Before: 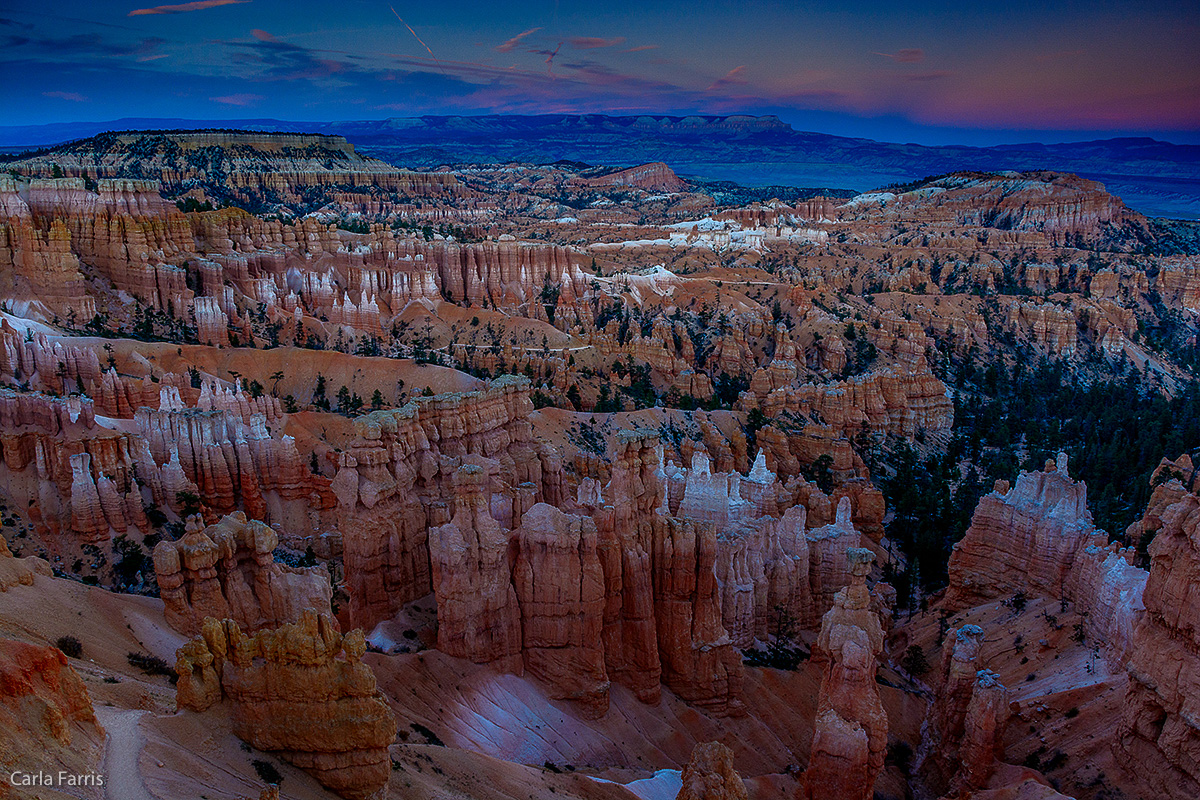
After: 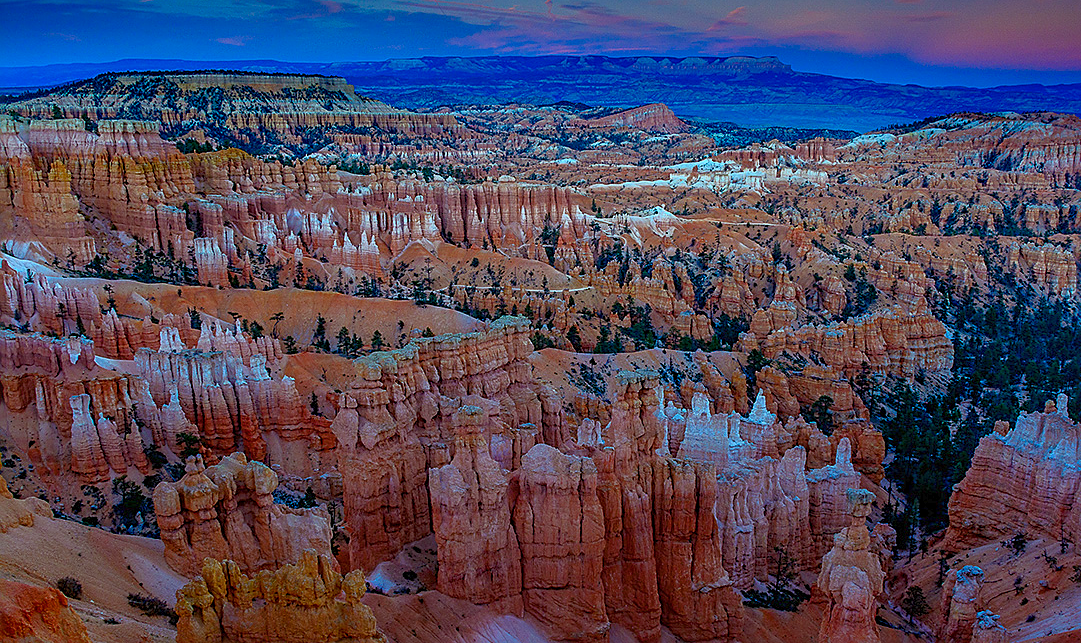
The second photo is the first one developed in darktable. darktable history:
crop: top 7.447%, right 9.89%, bottom 12.078%
sharpen: amount 0.49
exposure: exposure 0.211 EV, compensate highlight preservation false
color balance rgb: highlights gain › luminance 20.163%, highlights gain › chroma 2.777%, highlights gain › hue 172.25°, perceptual saturation grading › global saturation 14.957%, perceptual brilliance grading › global brilliance 3.436%, global vibrance 23.831%, contrast -24.559%
contrast brightness saturation: saturation -0.053
